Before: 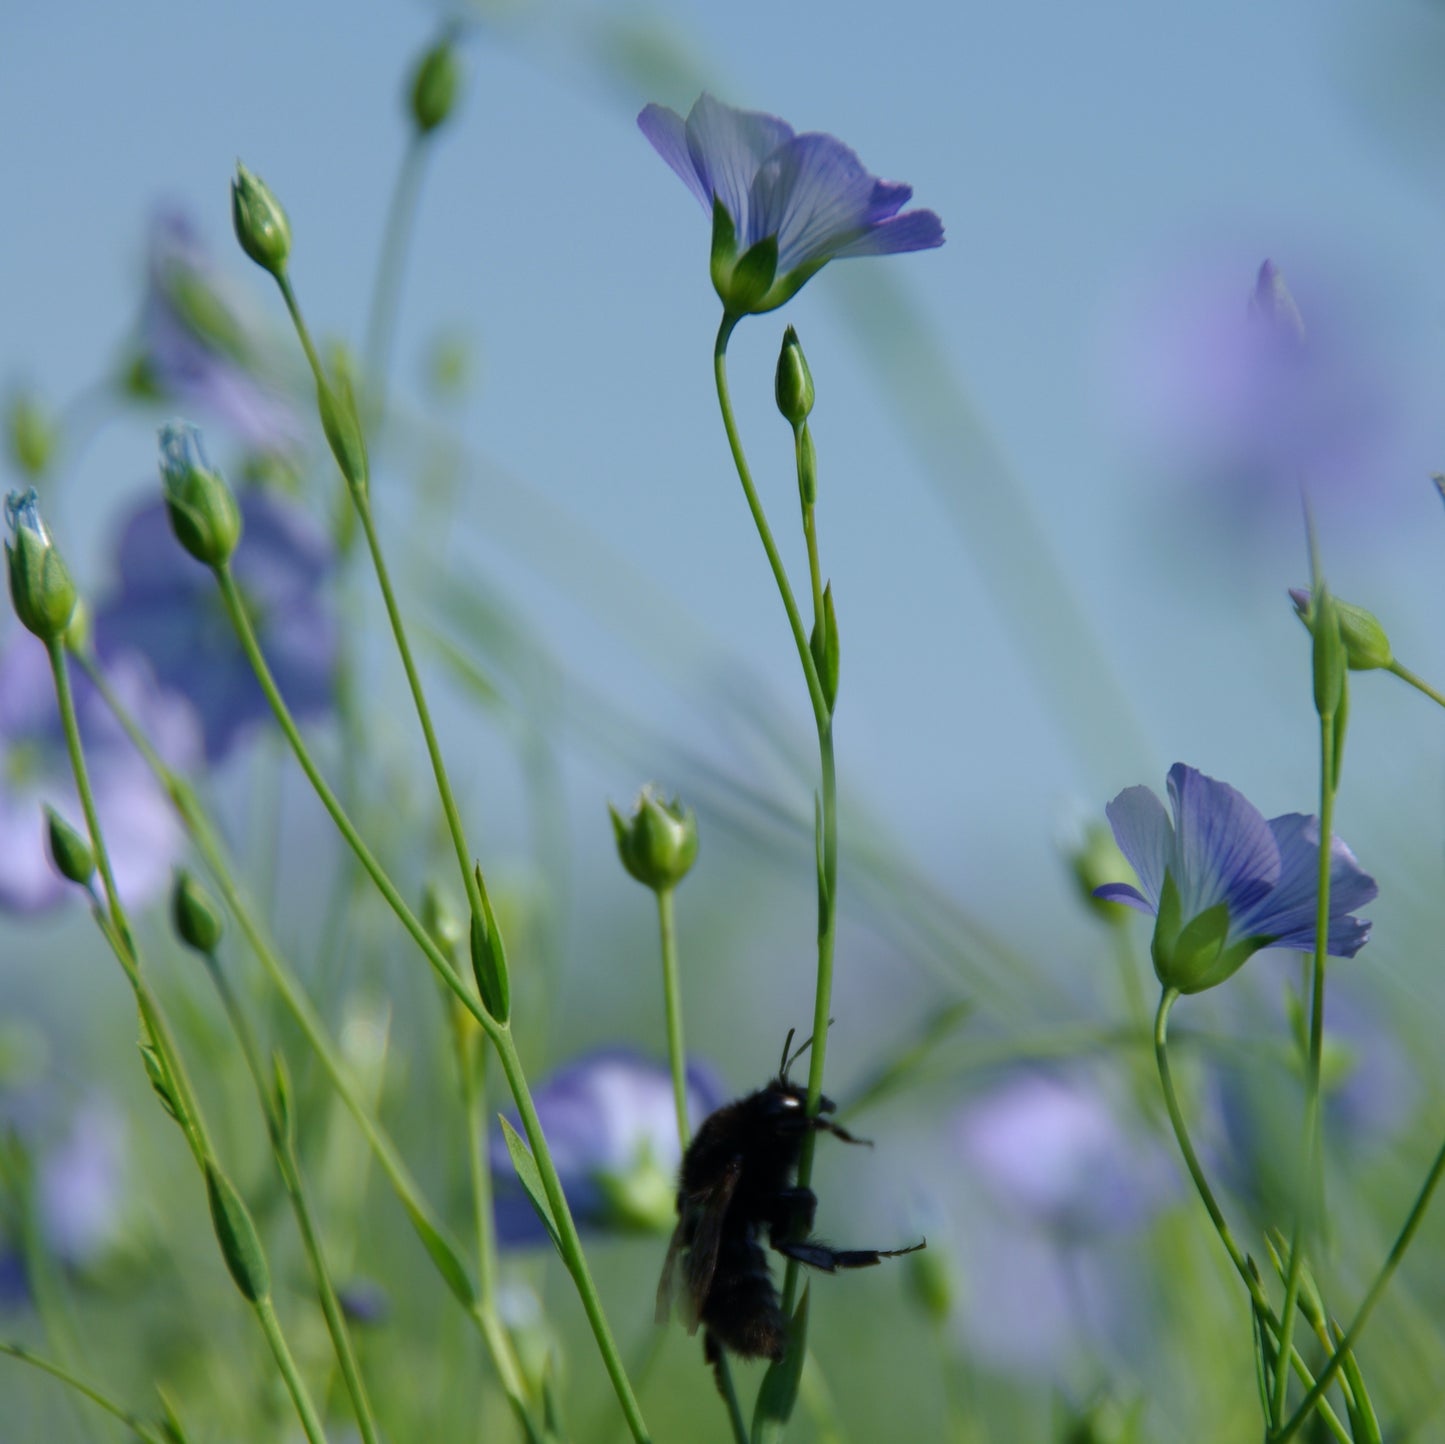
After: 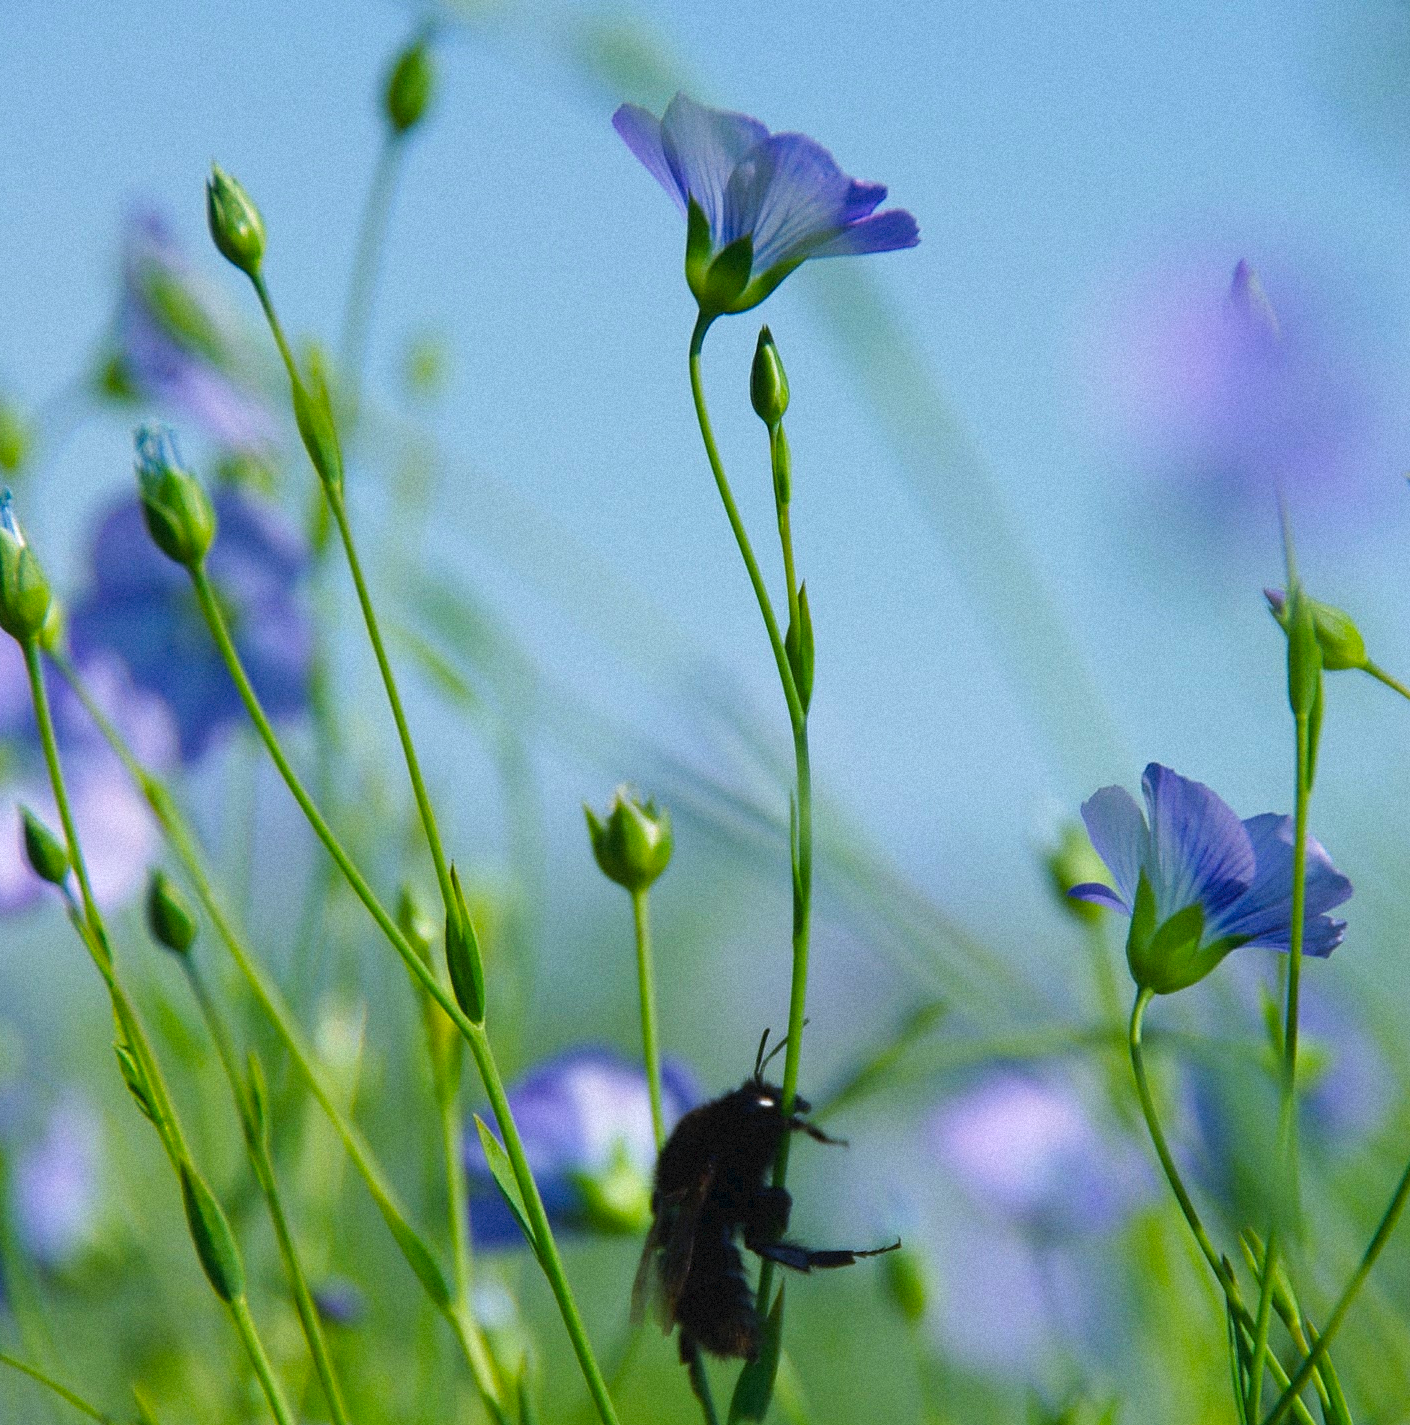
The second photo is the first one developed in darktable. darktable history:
tone curve: curves: ch0 [(0, 0) (0.003, 0.045) (0.011, 0.051) (0.025, 0.057) (0.044, 0.074) (0.069, 0.096) (0.1, 0.125) (0.136, 0.16) (0.177, 0.201) (0.224, 0.242) (0.277, 0.299) (0.335, 0.362) (0.399, 0.432) (0.468, 0.512) (0.543, 0.601) (0.623, 0.691) (0.709, 0.786) (0.801, 0.876) (0.898, 0.927) (1, 1)], preserve colors none
grain: mid-tones bias 0%
color balance rgb: perceptual saturation grading › global saturation 34.05%, global vibrance 5.56%
crop and rotate: left 1.774%, right 0.633%, bottom 1.28%
sharpen: radius 1.864, amount 0.398, threshold 1.271
